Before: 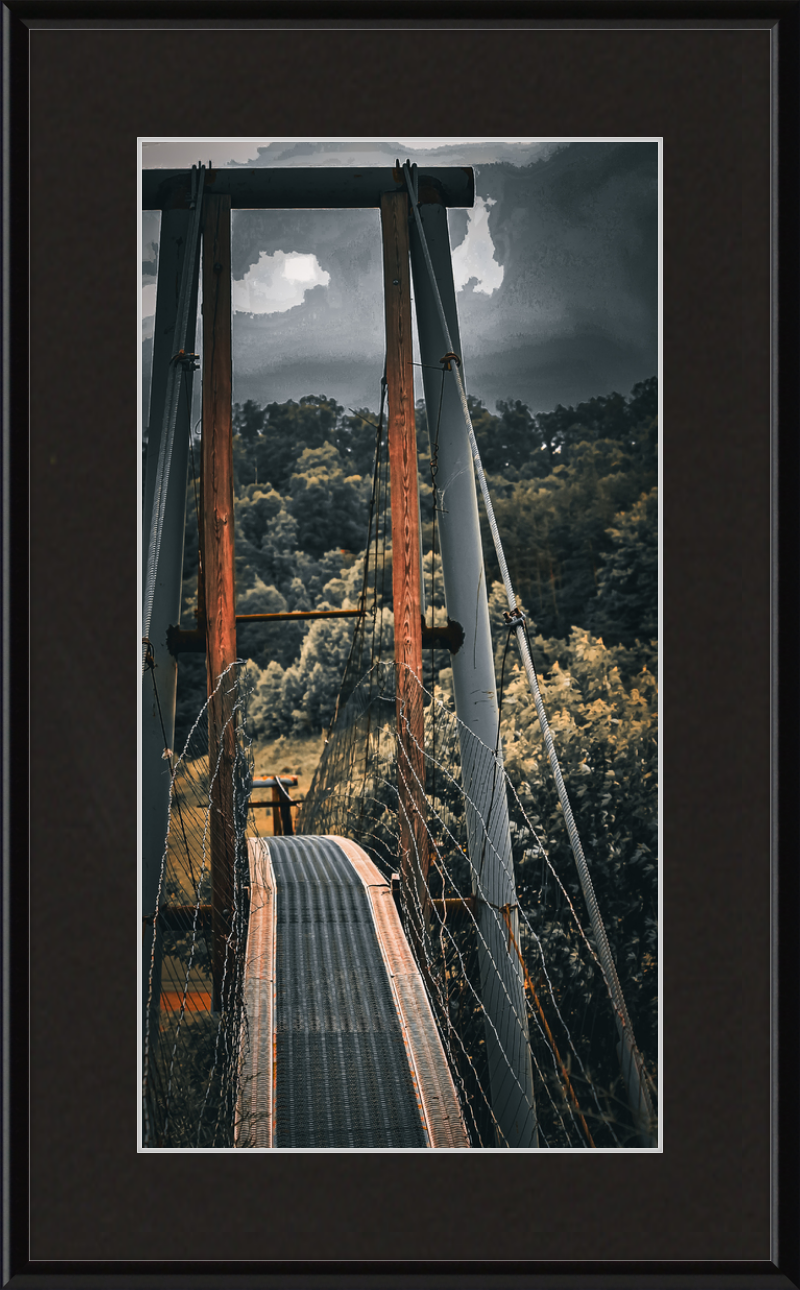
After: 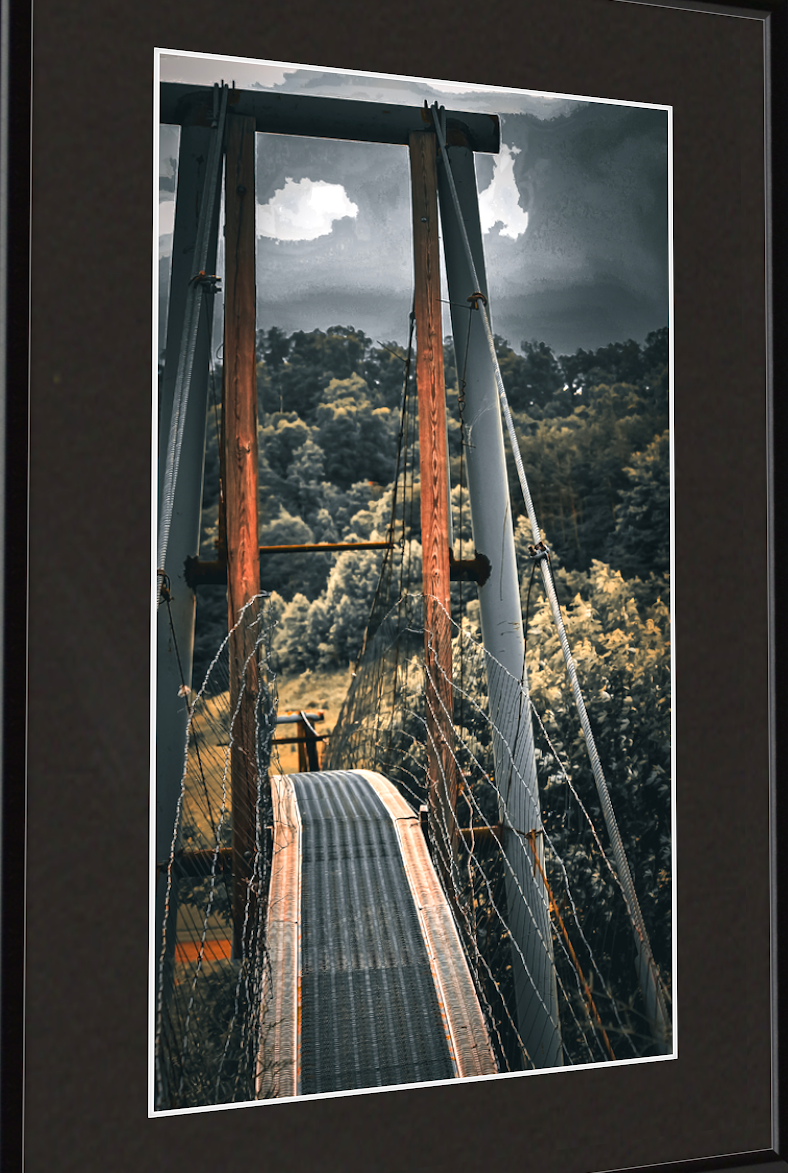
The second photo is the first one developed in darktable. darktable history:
exposure: black level correction 0.001, exposure 0.5 EV, compensate exposure bias true, compensate highlight preservation false
rotate and perspective: rotation -0.013°, lens shift (vertical) -0.027, lens shift (horizontal) 0.178, crop left 0.016, crop right 0.989, crop top 0.082, crop bottom 0.918
